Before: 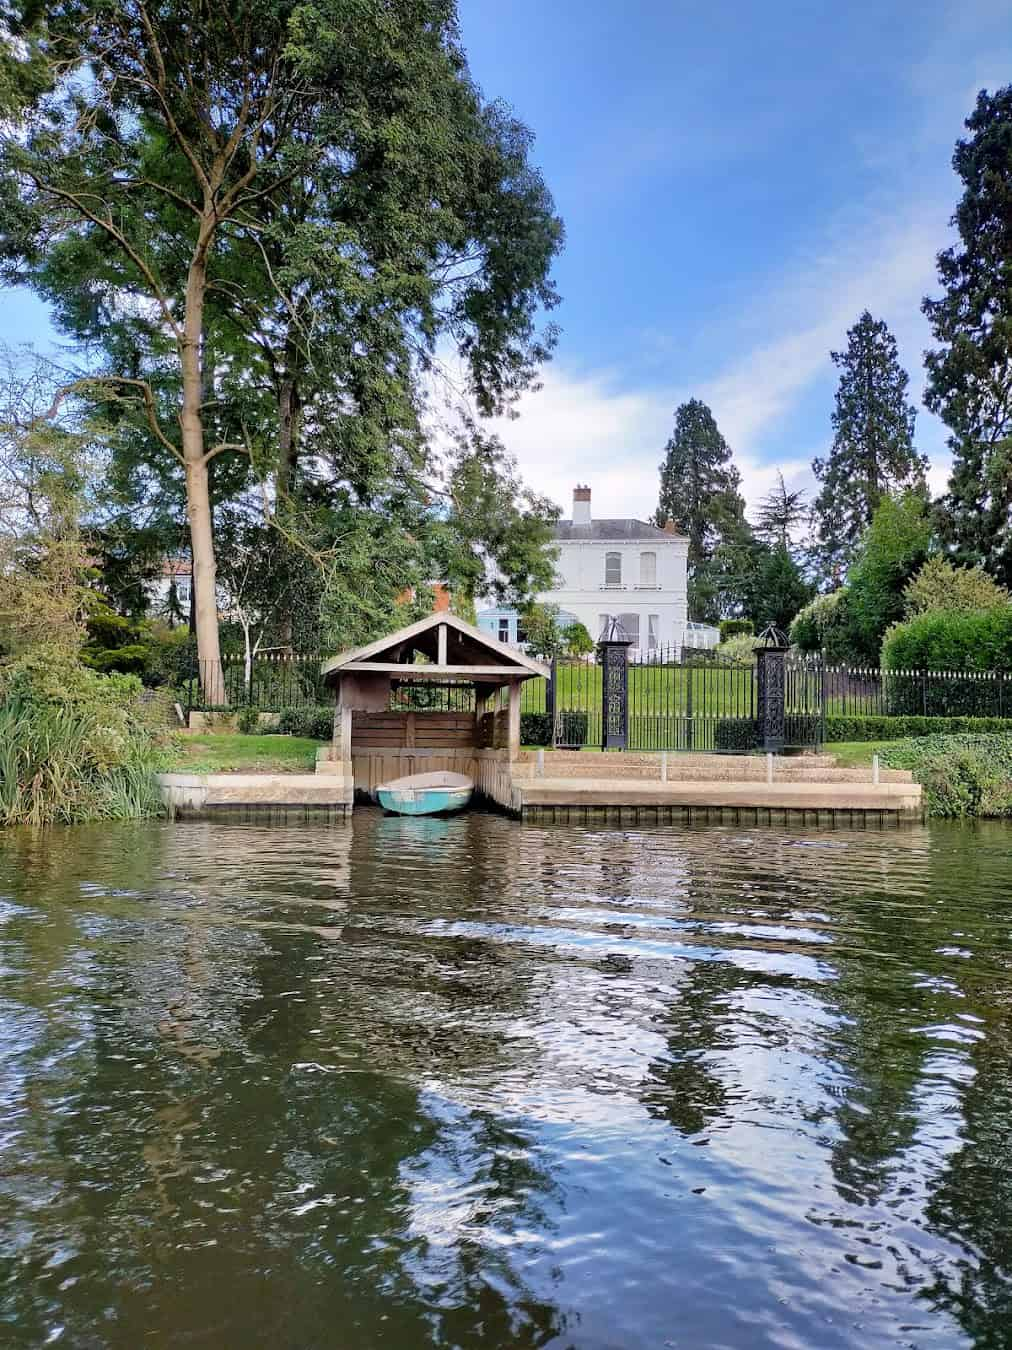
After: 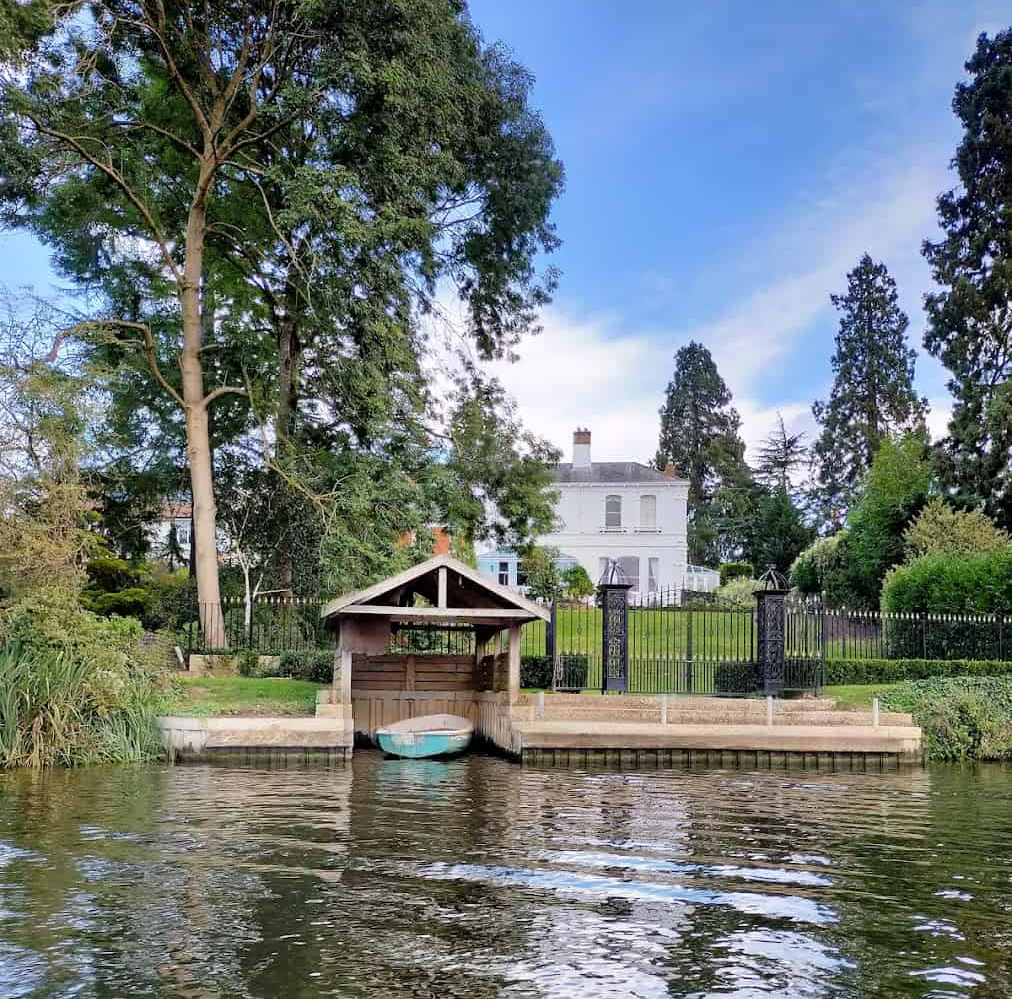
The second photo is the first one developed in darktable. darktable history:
crop: top 4.234%, bottom 21.115%
